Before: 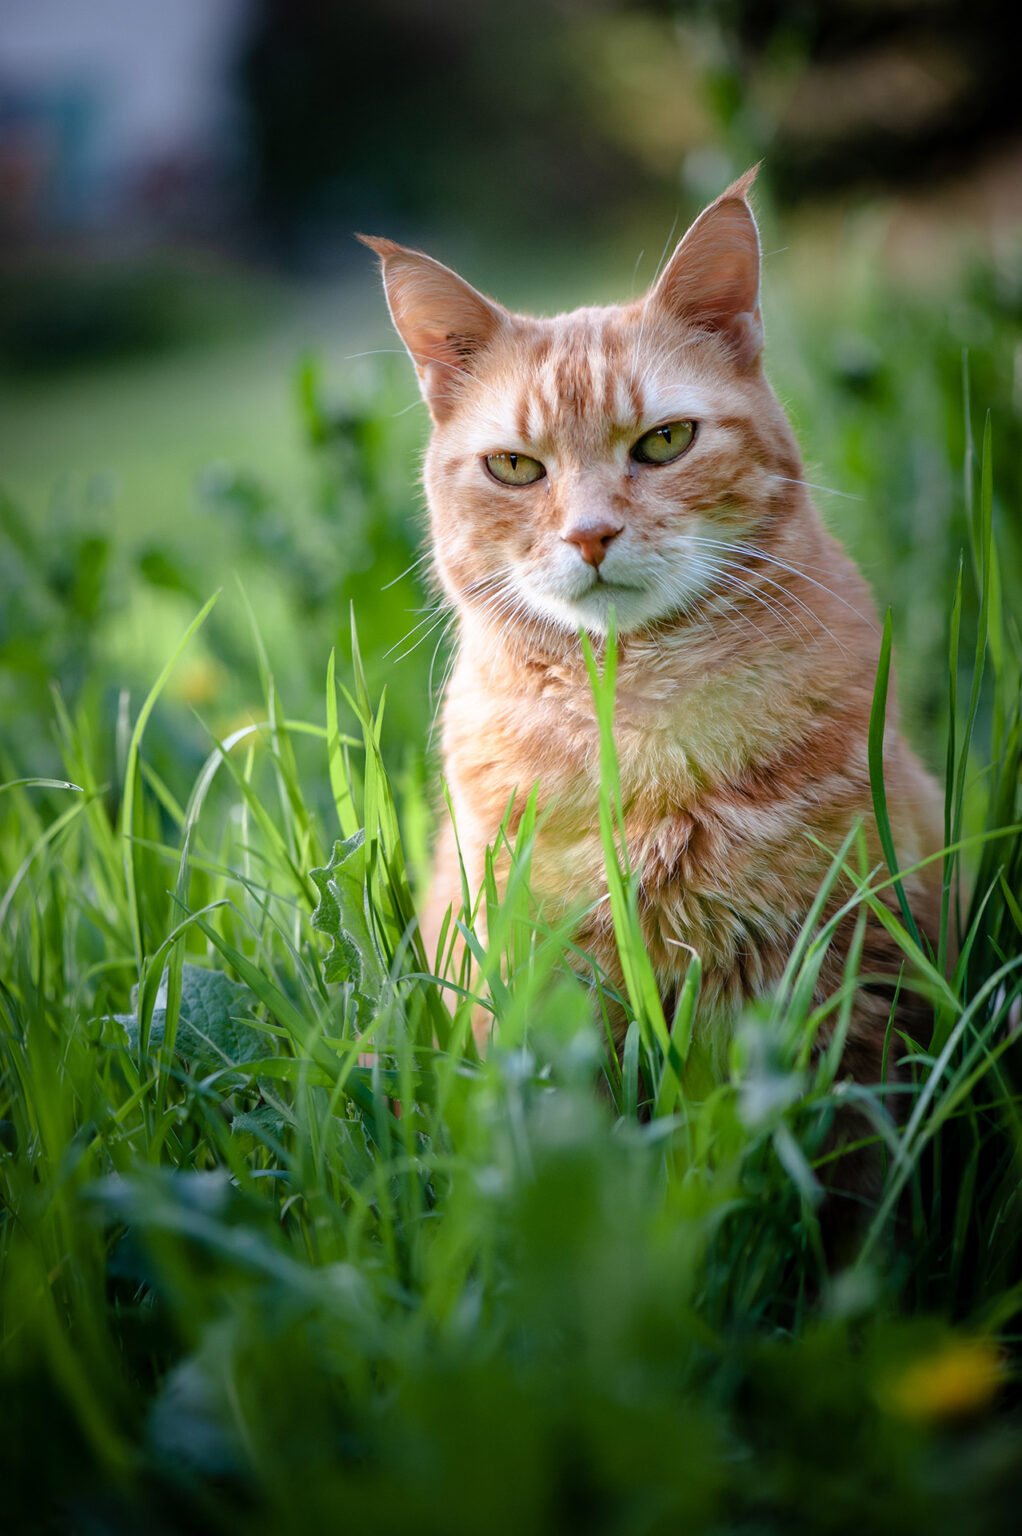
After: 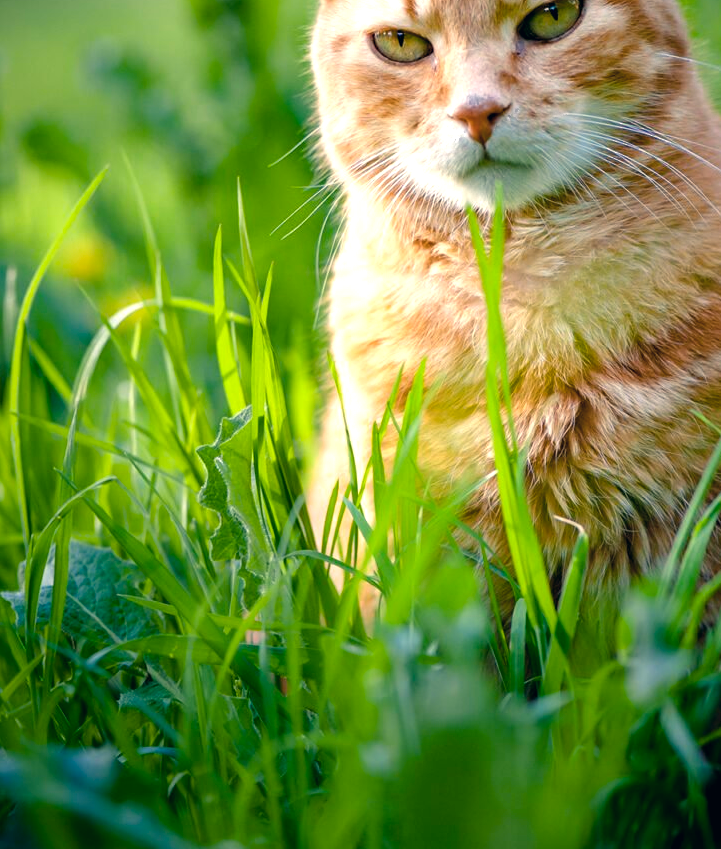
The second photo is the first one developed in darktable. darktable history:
color balance rgb: highlights gain › chroma 3.042%, highlights gain › hue 74.06°, linear chroma grading › global chroma 14.49%, perceptual saturation grading › global saturation 25.414%
color correction: highlights a* 5.47, highlights b* 5.31, shadows a* -4.62, shadows b* -5.08
crop: left 11.124%, top 27.596%, right 18.297%, bottom 17.124%
color calibration: illuminant Planckian (black body), x 0.35, y 0.352, temperature 4827.21 K
color zones: curves: ch0 [(0, 0.558) (0.143, 0.559) (0.286, 0.529) (0.429, 0.505) (0.571, 0.5) (0.714, 0.5) (0.857, 0.5) (1, 0.558)]; ch1 [(0, 0.469) (0.01, 0.469) (0.12, 0.446) (0.248, 0.469) (0.5, 0.5) (0.748, 0.5) (0.99, 0.469) (1, 0.469)], process mode strong
exposure: black level correction 0.001, compensate highlight preservation false
